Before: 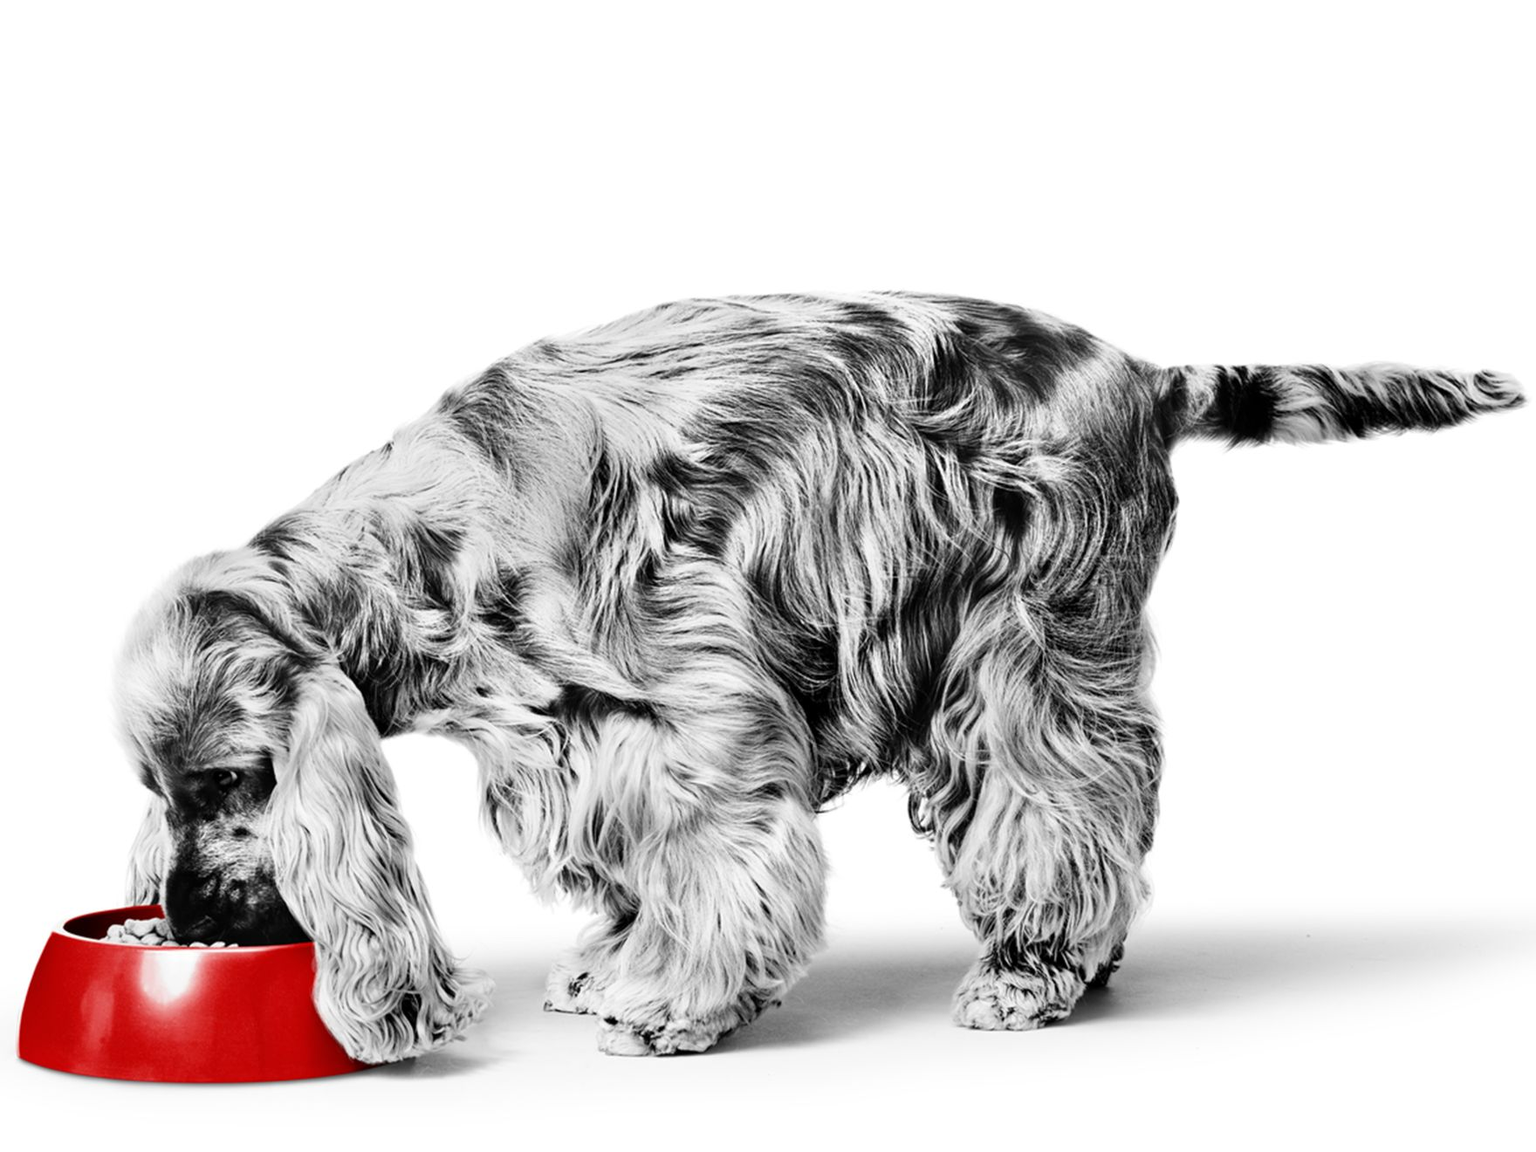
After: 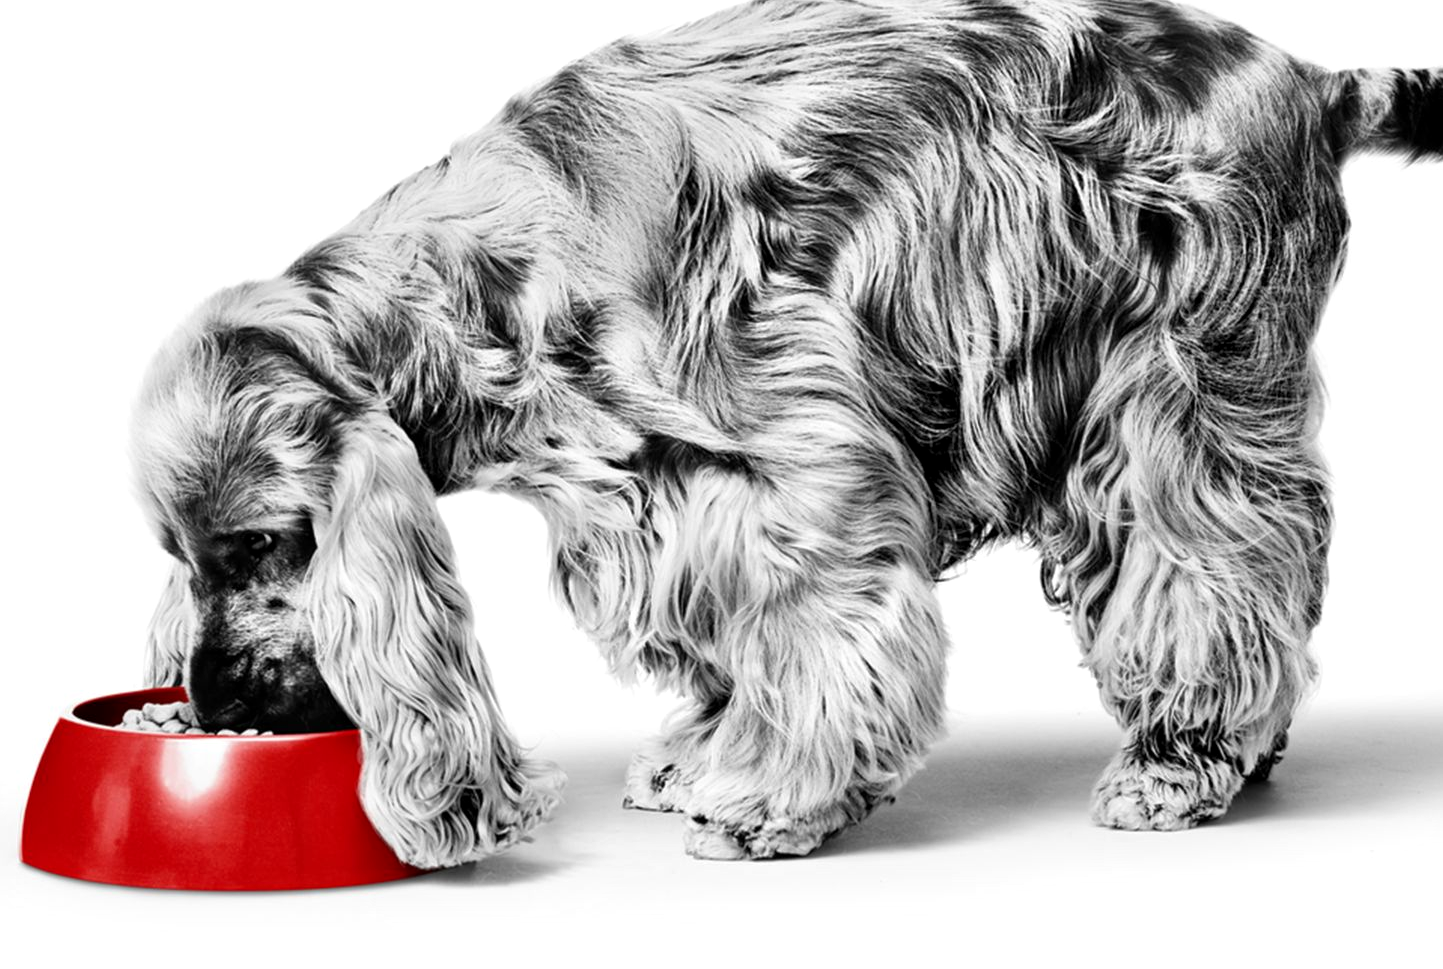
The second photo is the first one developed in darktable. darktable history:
crop: top 26.53%, right 17.957%
local contrast: mode bilateral grid, contrast 20, coarseness 51, detail 130%, midtone range 0.2
